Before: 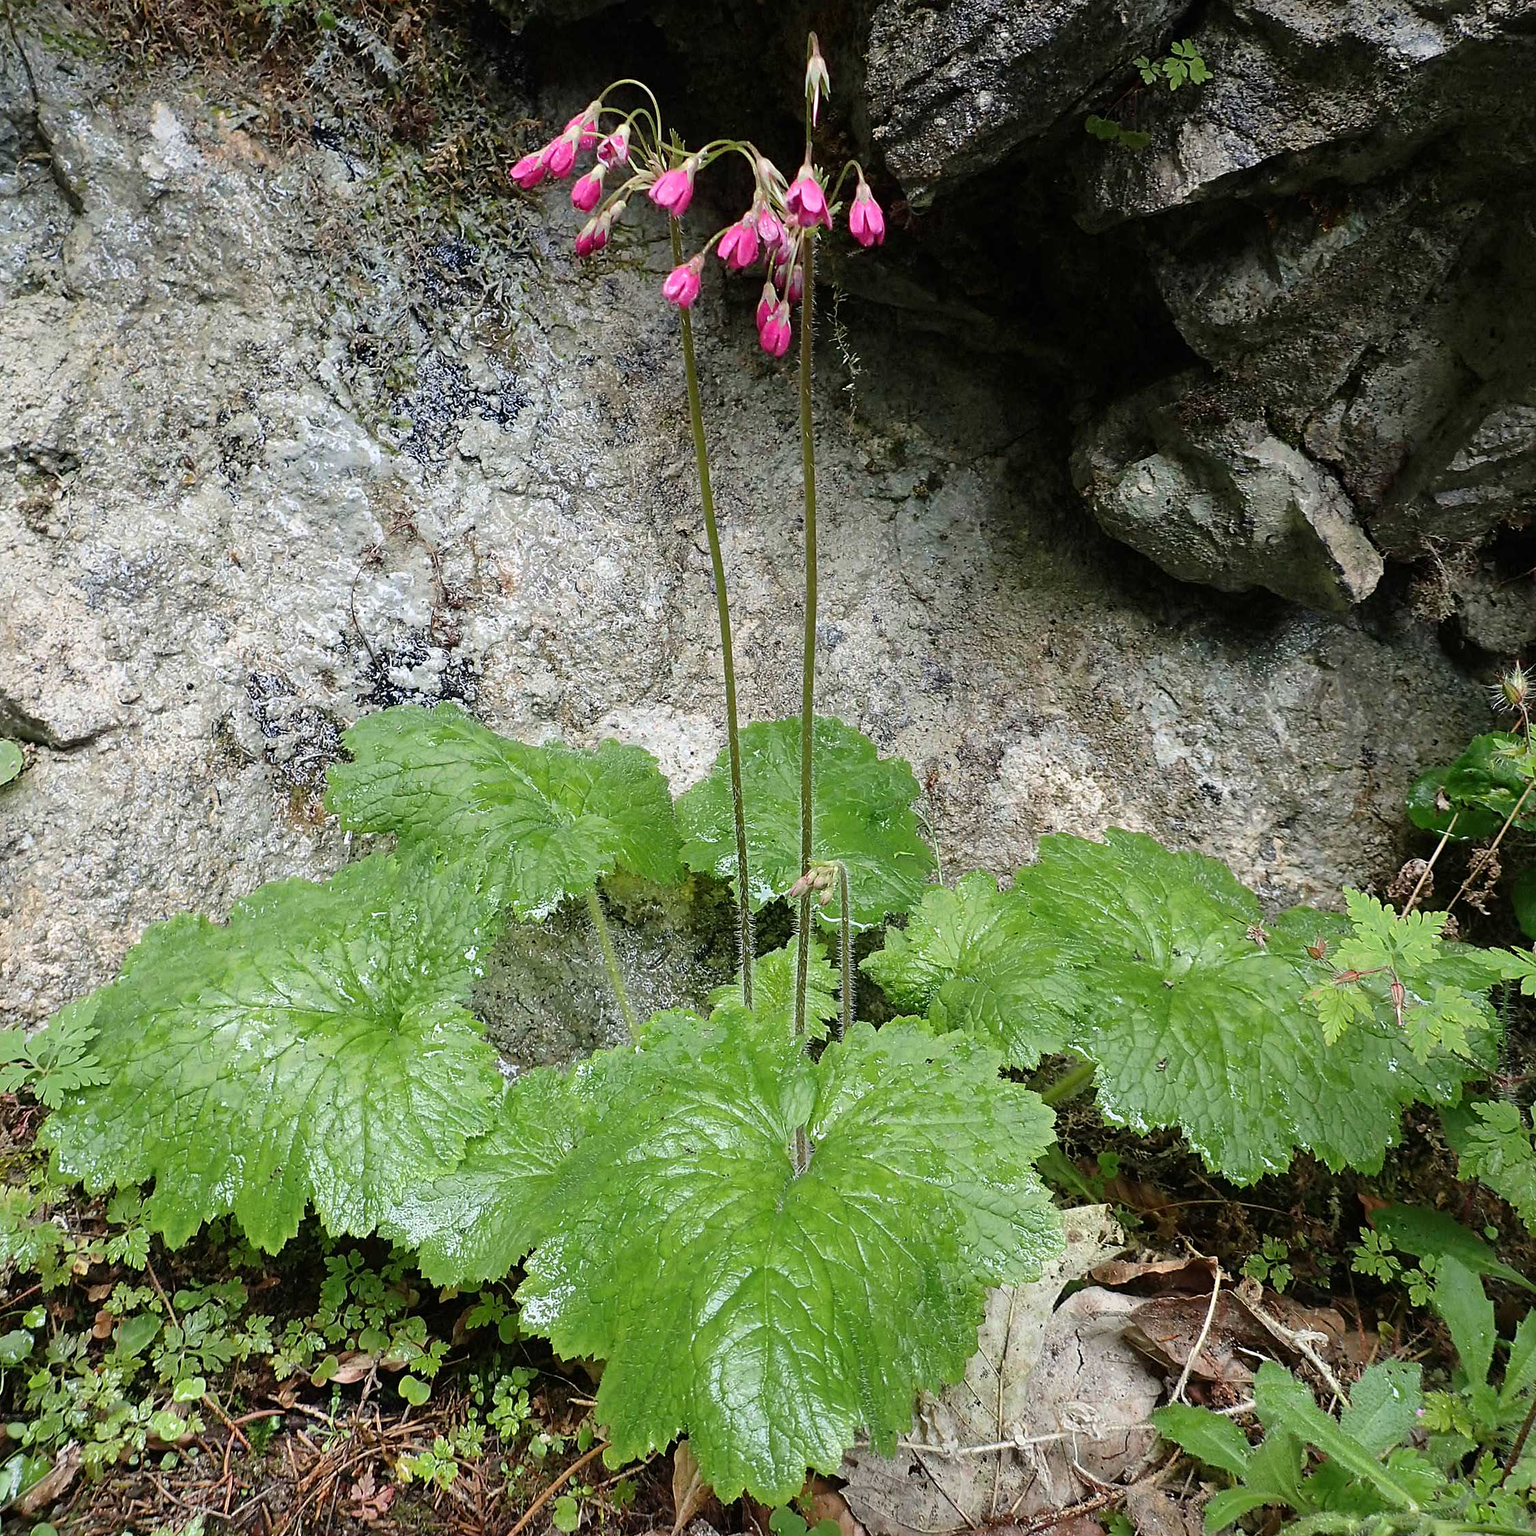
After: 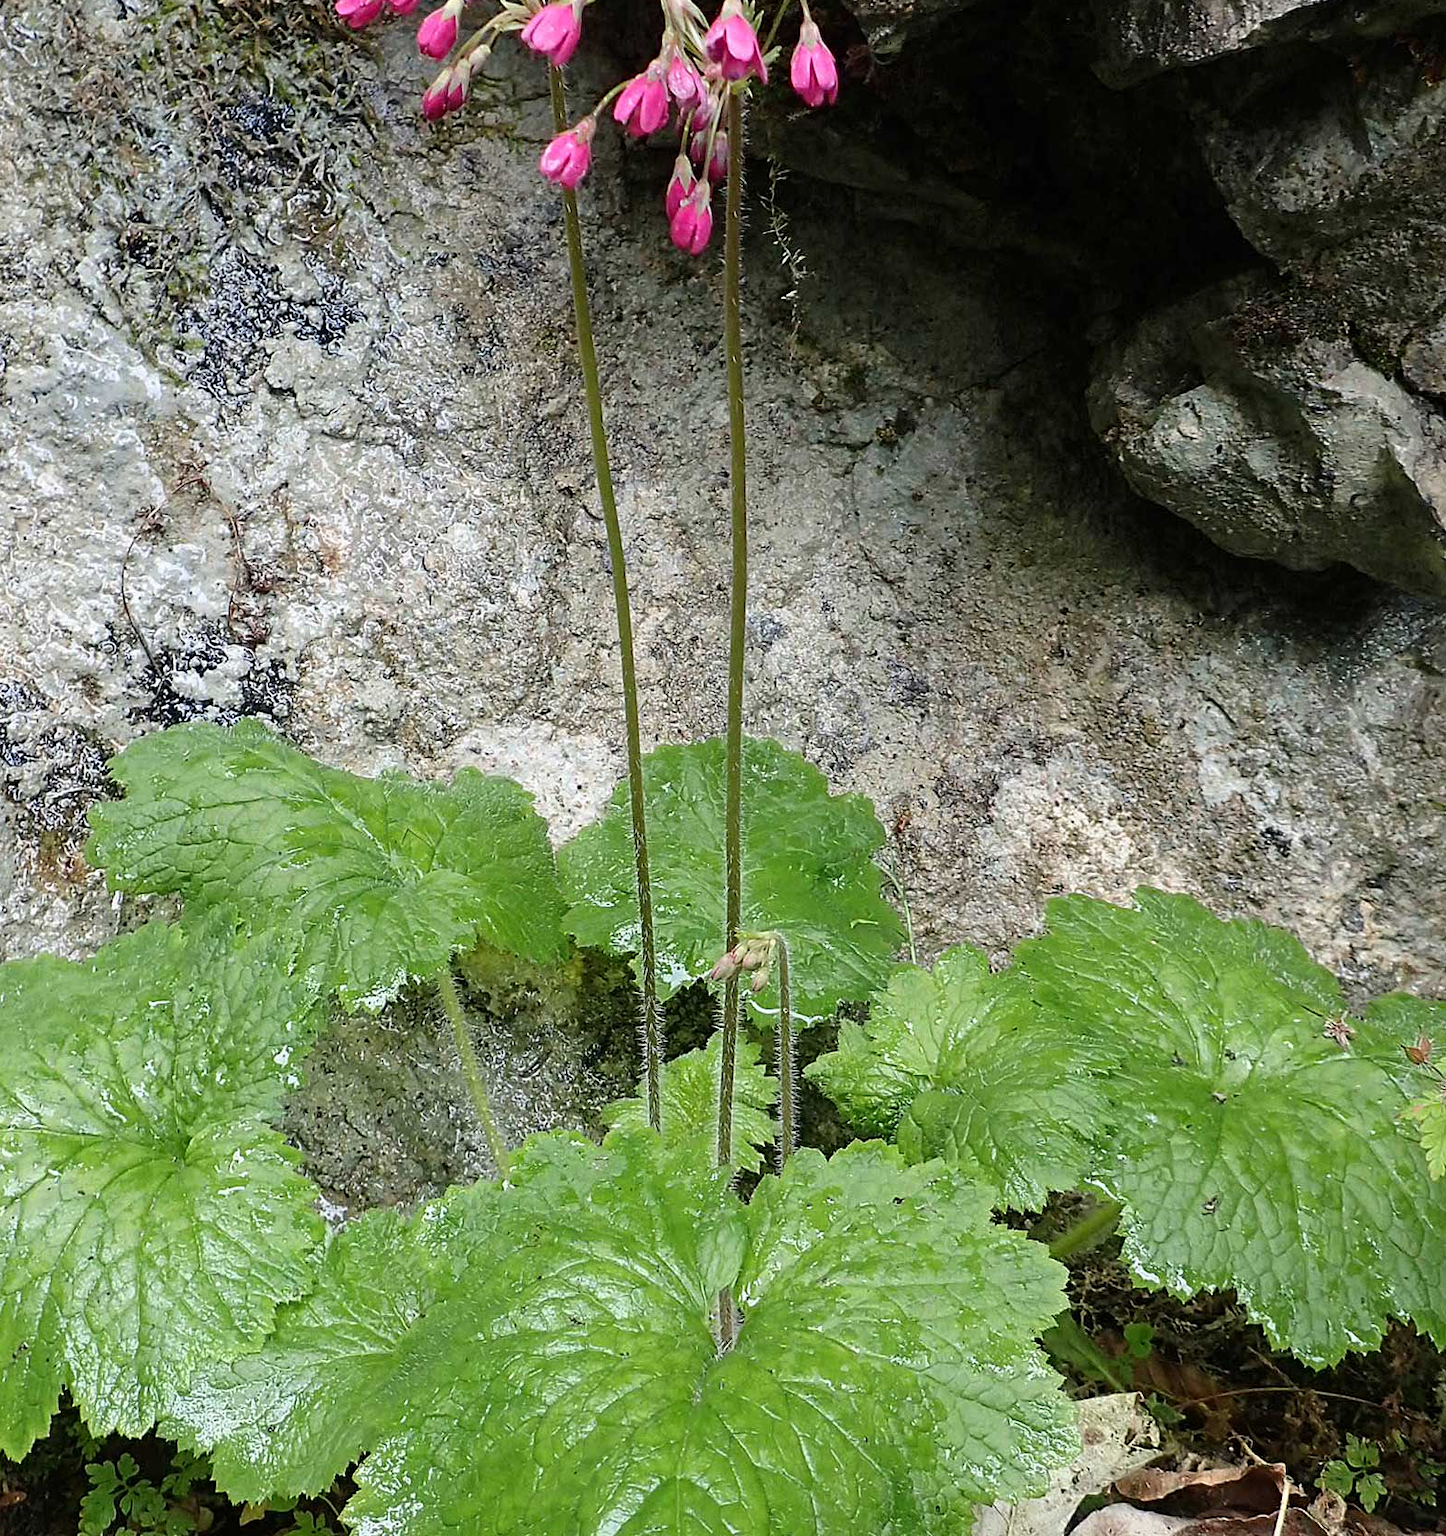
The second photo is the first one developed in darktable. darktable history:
crop and rotate: left 17.009%, top 10.902%, right 12.888%, bottom 14.616%
